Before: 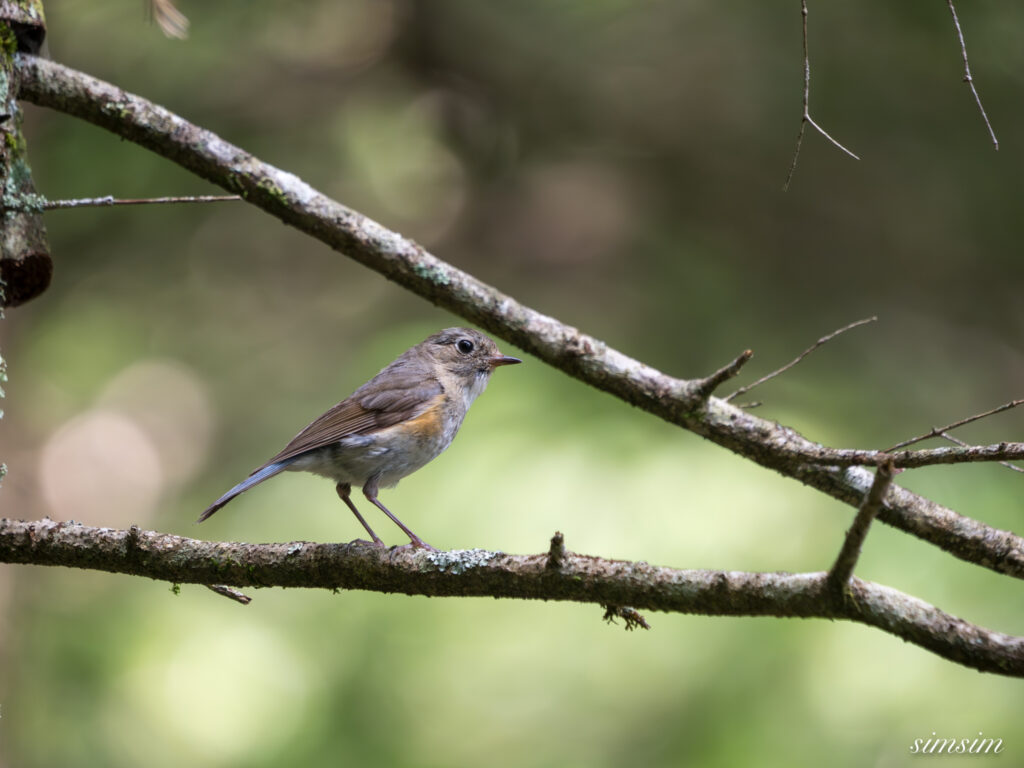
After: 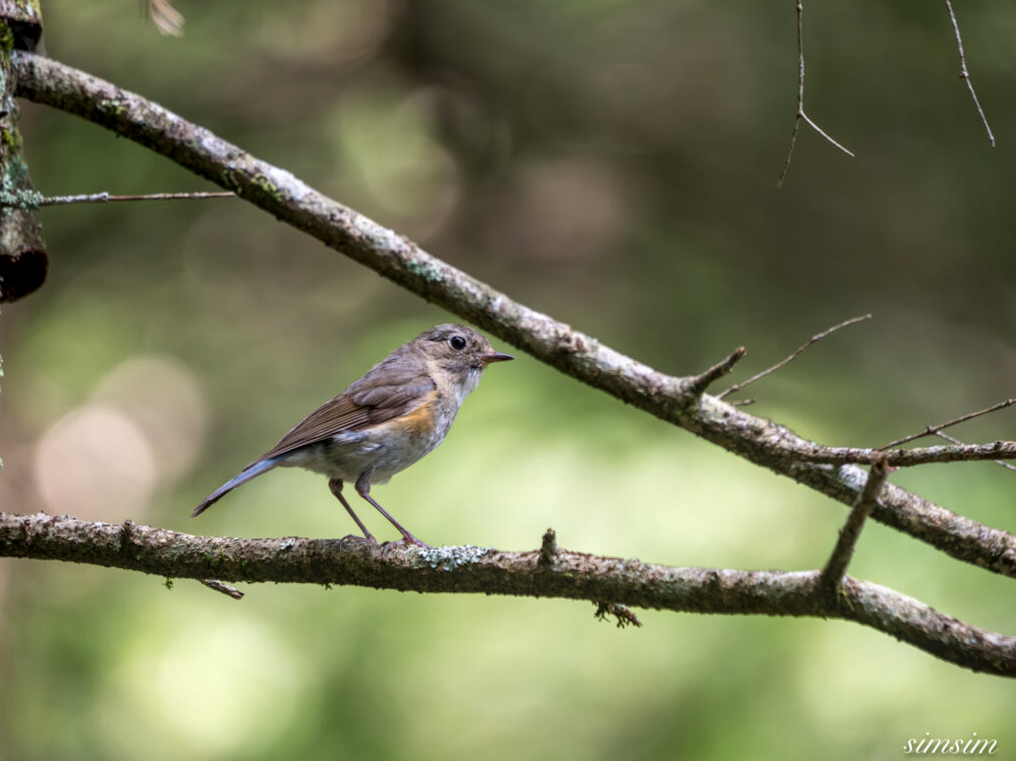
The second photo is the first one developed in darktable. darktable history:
velvia: strength 9.25%
rotate and perspective: rotation 0.192°, lens shift (horizontal) -0.015, crop left 0.005, crop right 0.996, crop top 0.006, crop bottom 0.99
local contrast: on, module defaults
